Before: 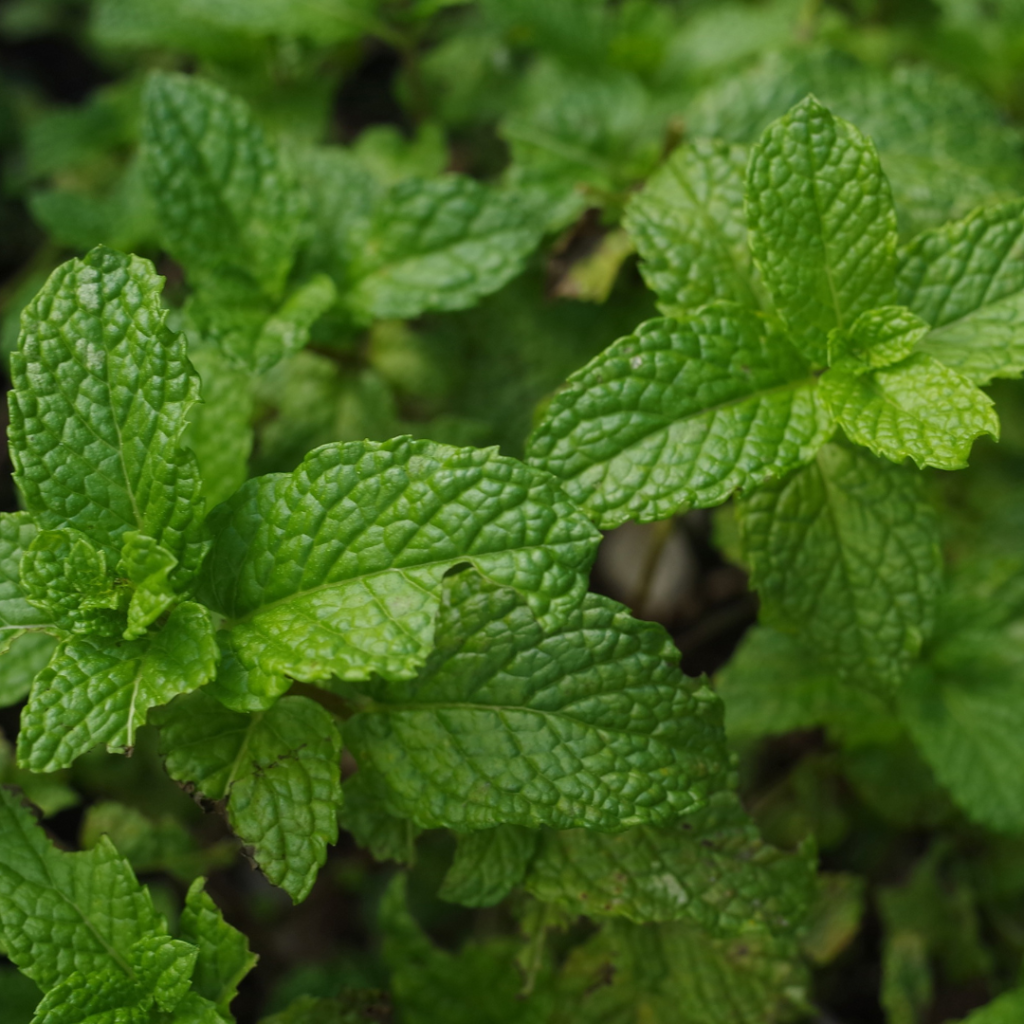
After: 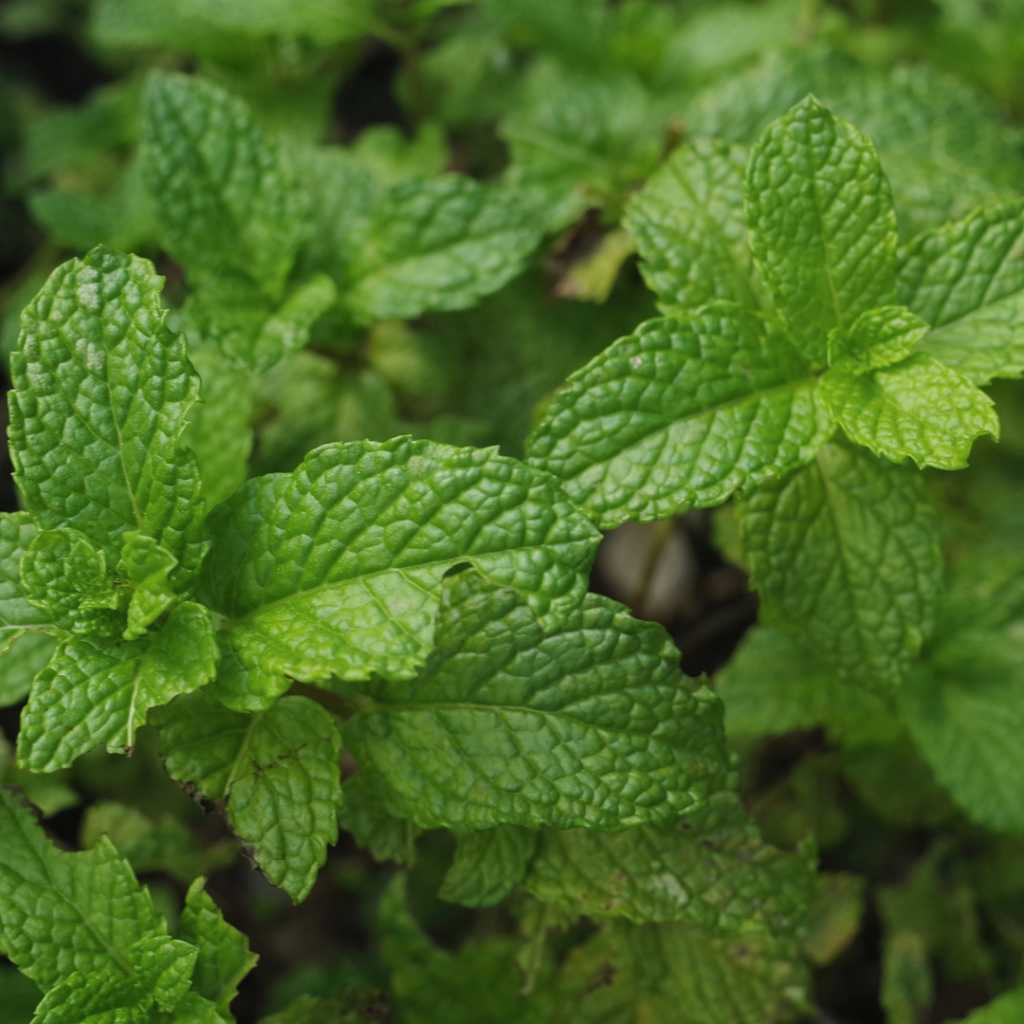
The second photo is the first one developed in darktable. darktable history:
contrast brightness saturation: contrast 0.05, brightness 0.06, saturation 0.01
tone equalizer: on, module defaults
